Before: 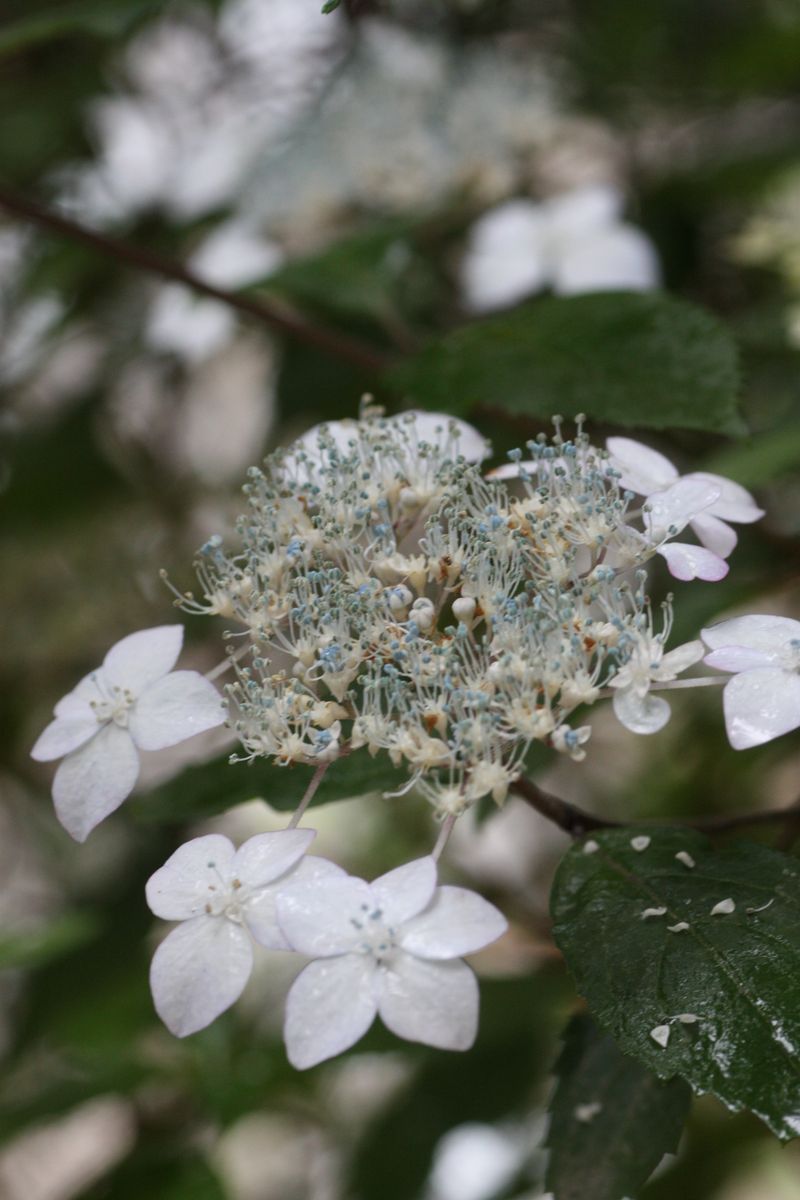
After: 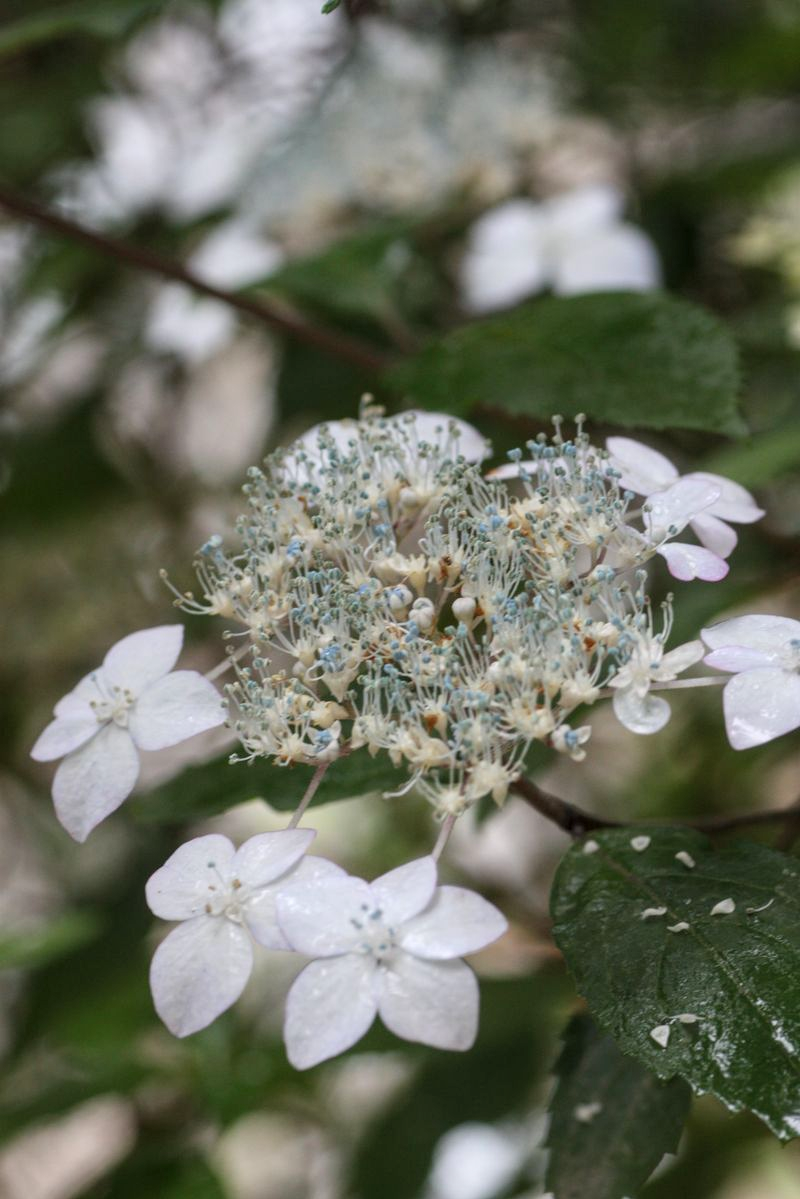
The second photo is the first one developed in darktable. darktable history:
crop: bottom 0.071%
local contrast: on, module defaults
contrast brightness saturation: contrast 0.028, brightness 0.068, saturation 0.123
